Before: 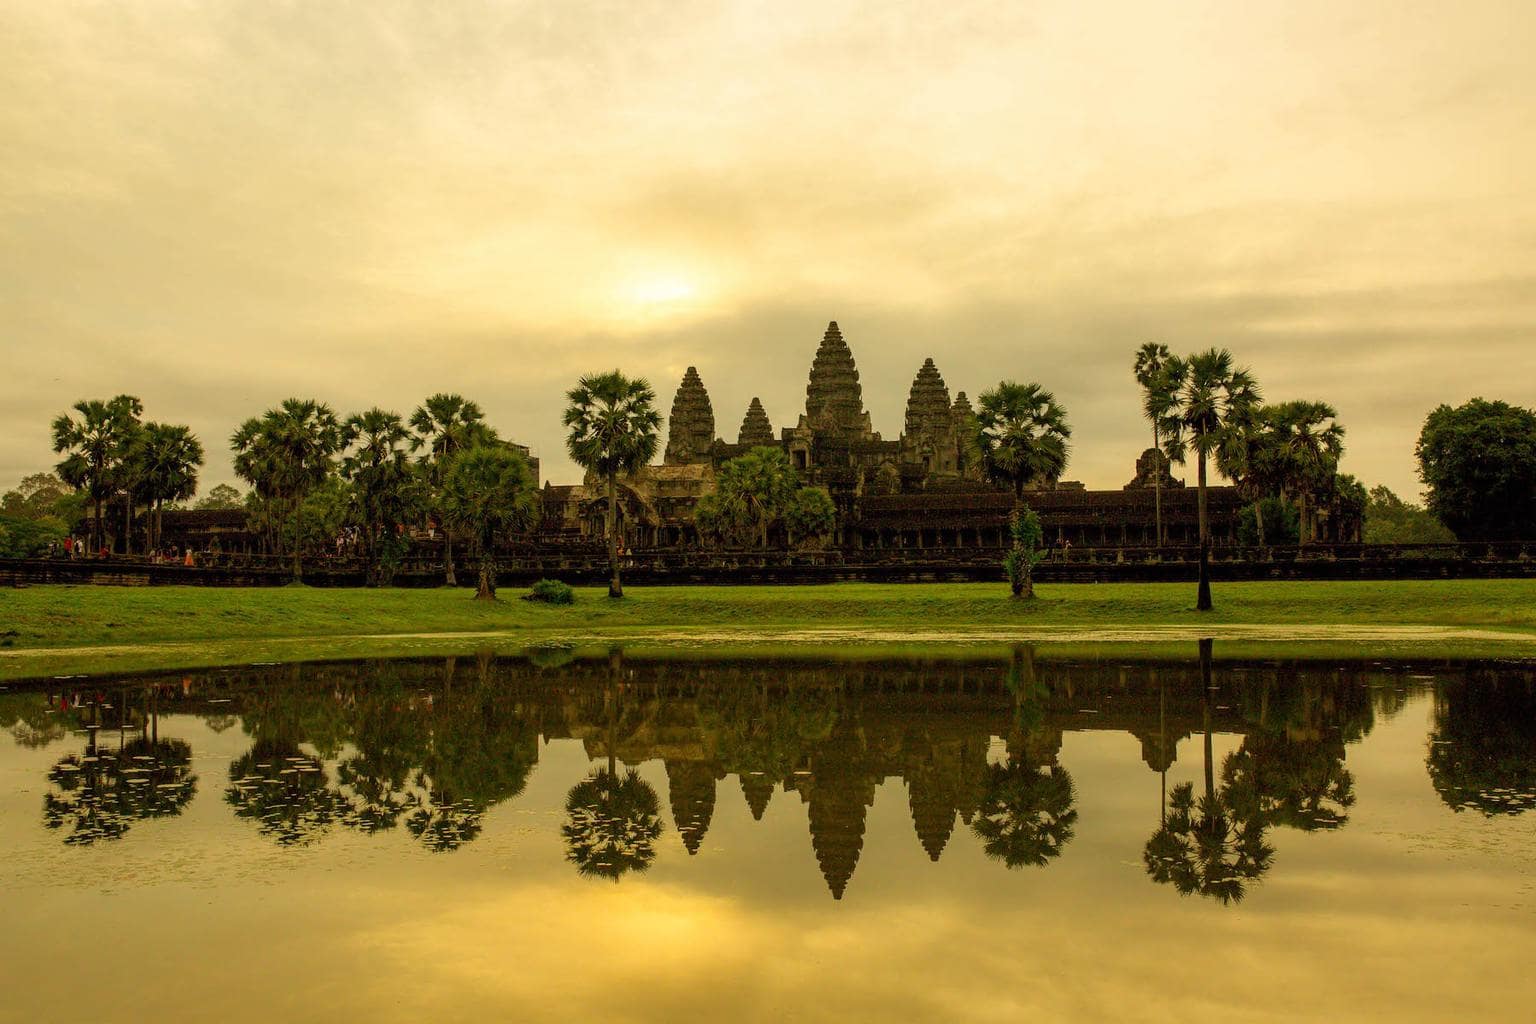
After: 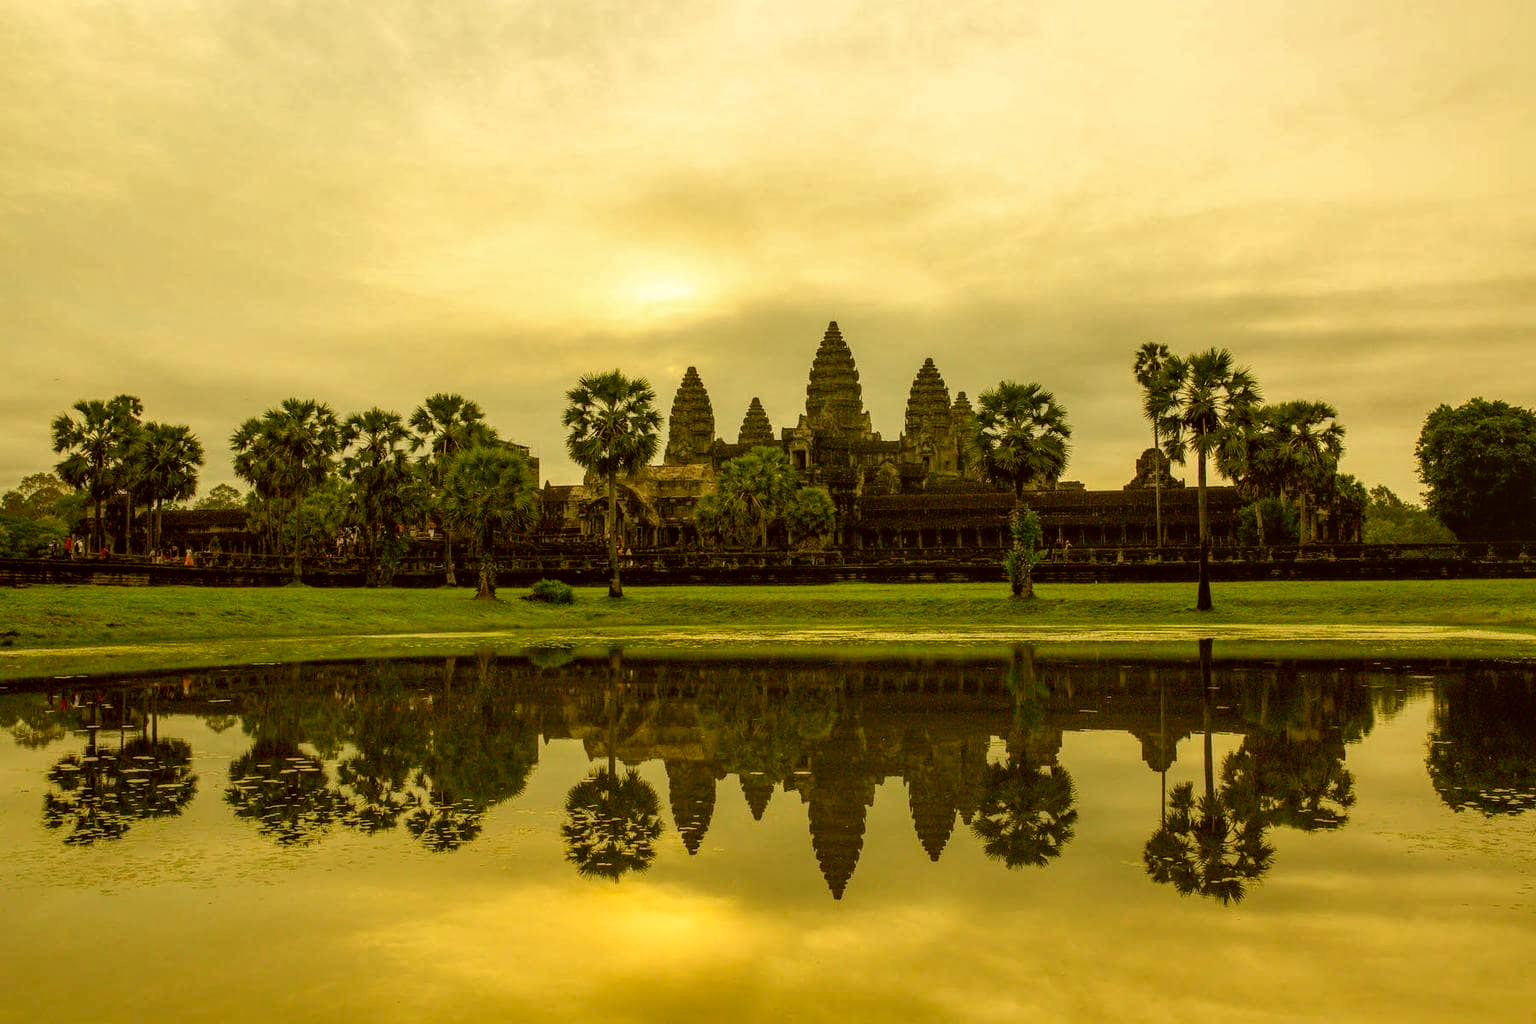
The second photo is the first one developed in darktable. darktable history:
color correction: highlights a* -1.43, highlights b* 10.12, shadows a* 0.395, shadows b* 19.35
local contrast: on, module defaults
